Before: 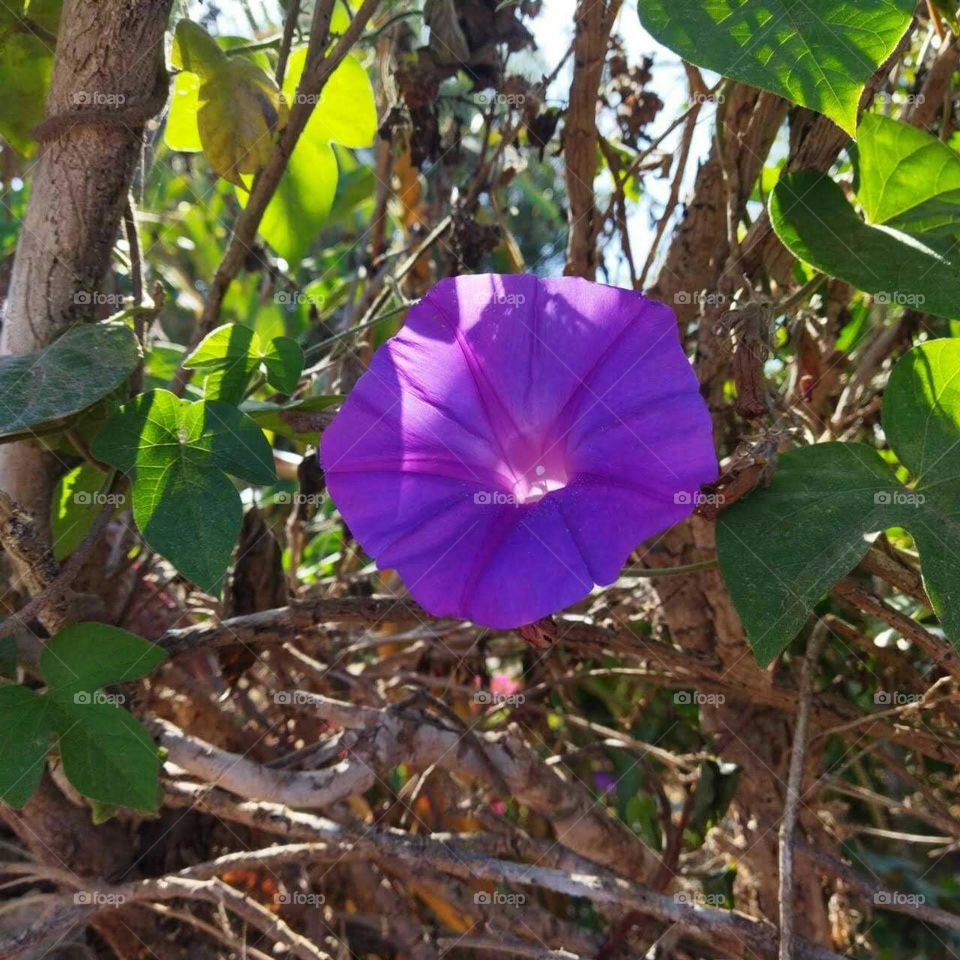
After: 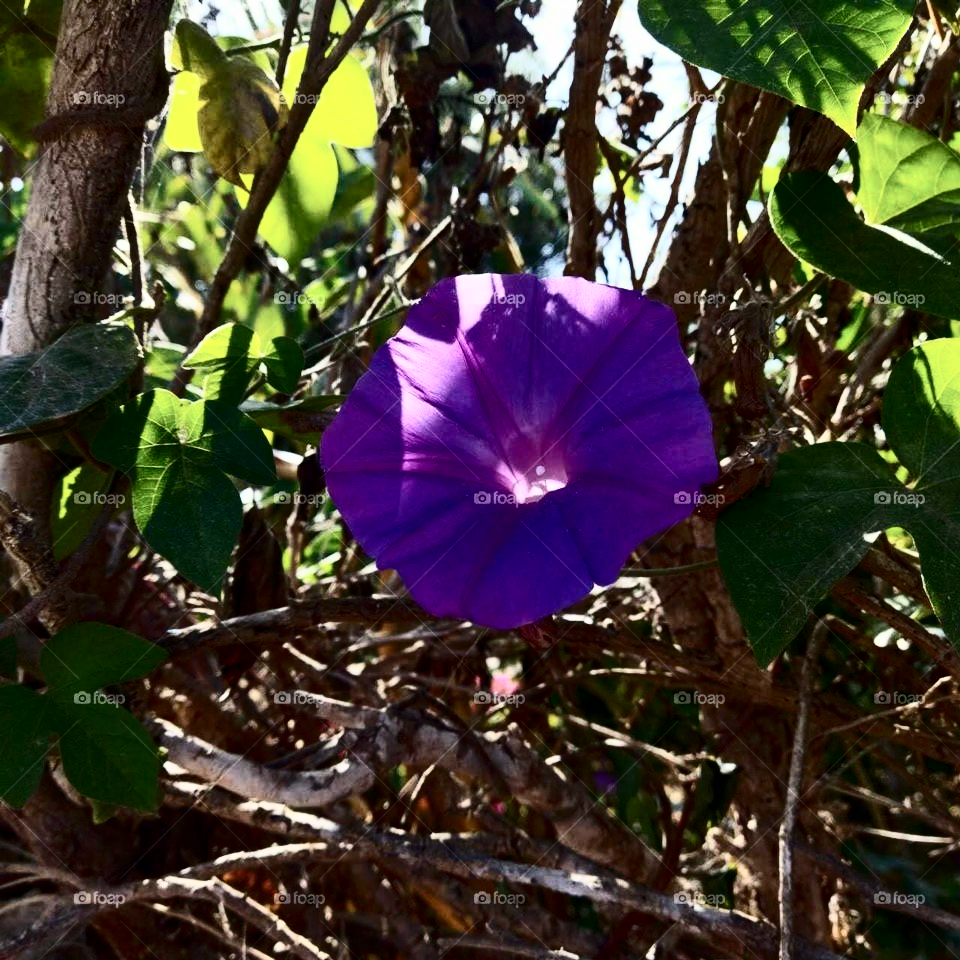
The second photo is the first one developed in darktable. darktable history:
local contrast: mode bilateral grid, contrast 19, coarseness 51, detail 119%, midtone range 0.2
contrast brightness saturation: contrast 0.506, saturation -0.098
exposure: exposure -0.148 EV, compensate exposure bias true, compensate highlight preservation false
